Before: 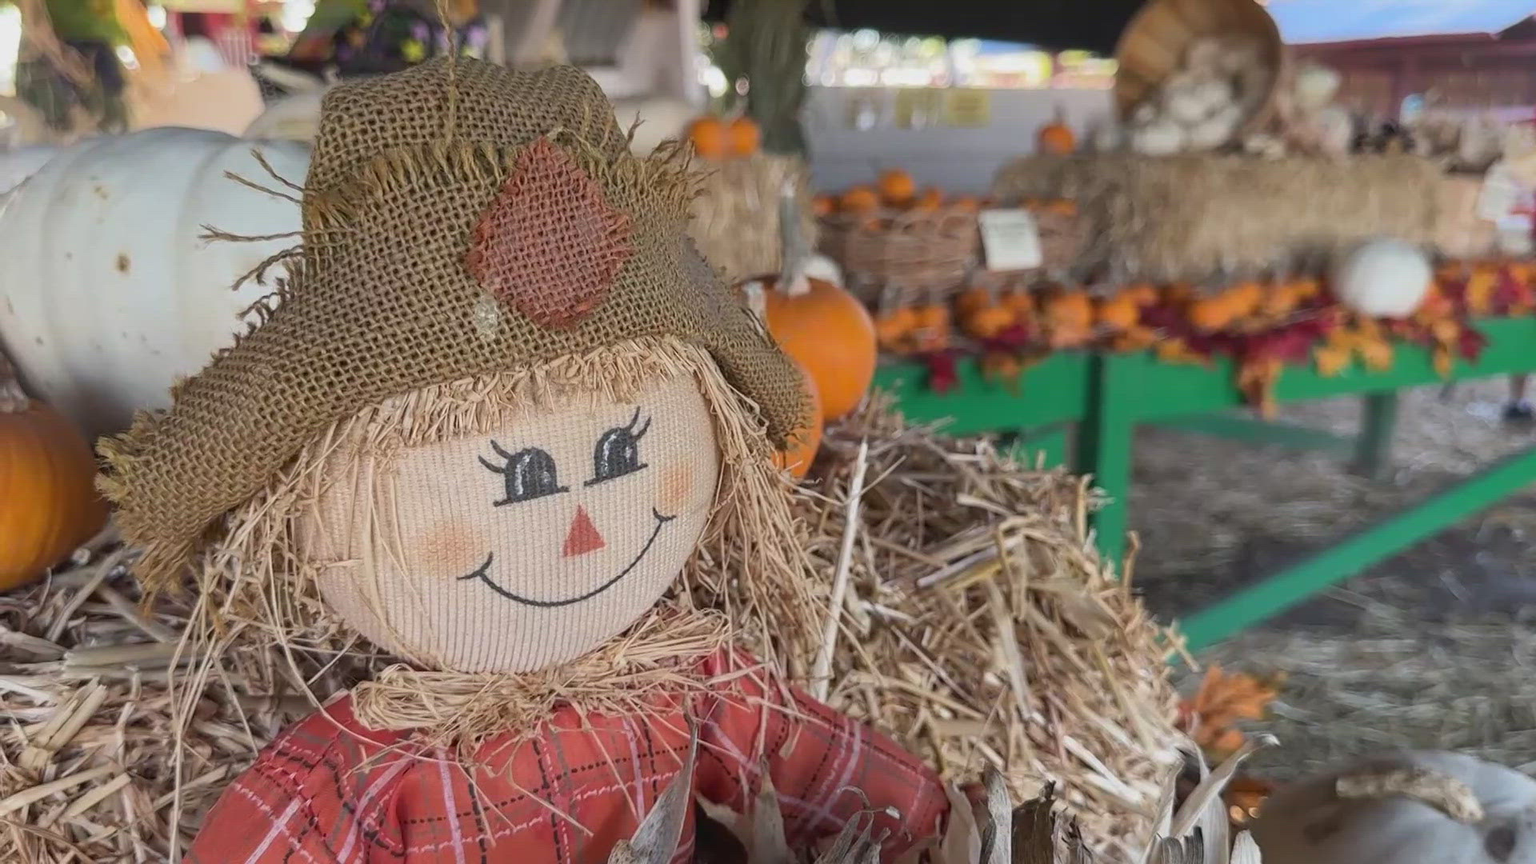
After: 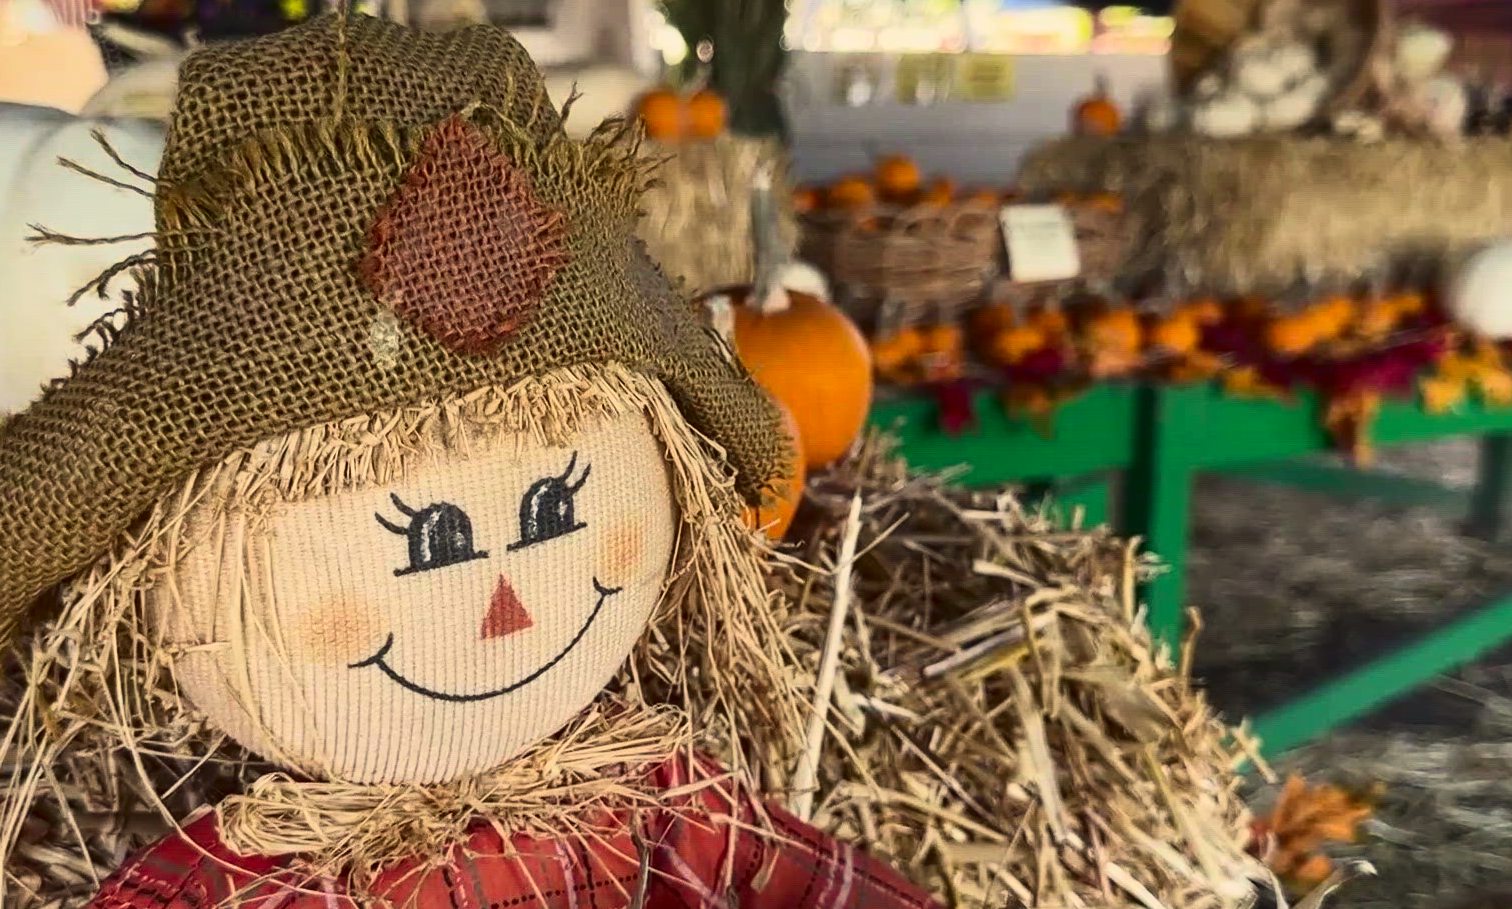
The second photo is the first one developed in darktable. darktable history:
tone curve: curves: ch0 [(0, 0.013) (0.104, 0.103) (0.258, 0.267) (0.448, 0.487) (0.709, 0.794) (0.886, 0.922) (0.994, 0.971)]; ch1 [(0, 0) (0.335, 0.298) (0.446, 0.413) (0.488, 0.484) (0.515, 0.508) (0.566, 0.593) (0.635, 0.661) (1, 1)]; ch2 [(0, 0) (0.314, 0.301) (0.437, 0.403) (0.502, 0.494) (0.528, 0.54) (0.557, 0.559) (0.612, 0.62) (0.715, 0.691) (1, 1)], color space Lab, linked channels, preserve colors none
color correction: highlights a* 1.42, highlights b* 17.7
crop: left 11.637%, top 5.363%, right 9.563%, bottom 10.433%
contrast brightness saturation: contrast 0.203, brightness -0.114, saturation 0.1
